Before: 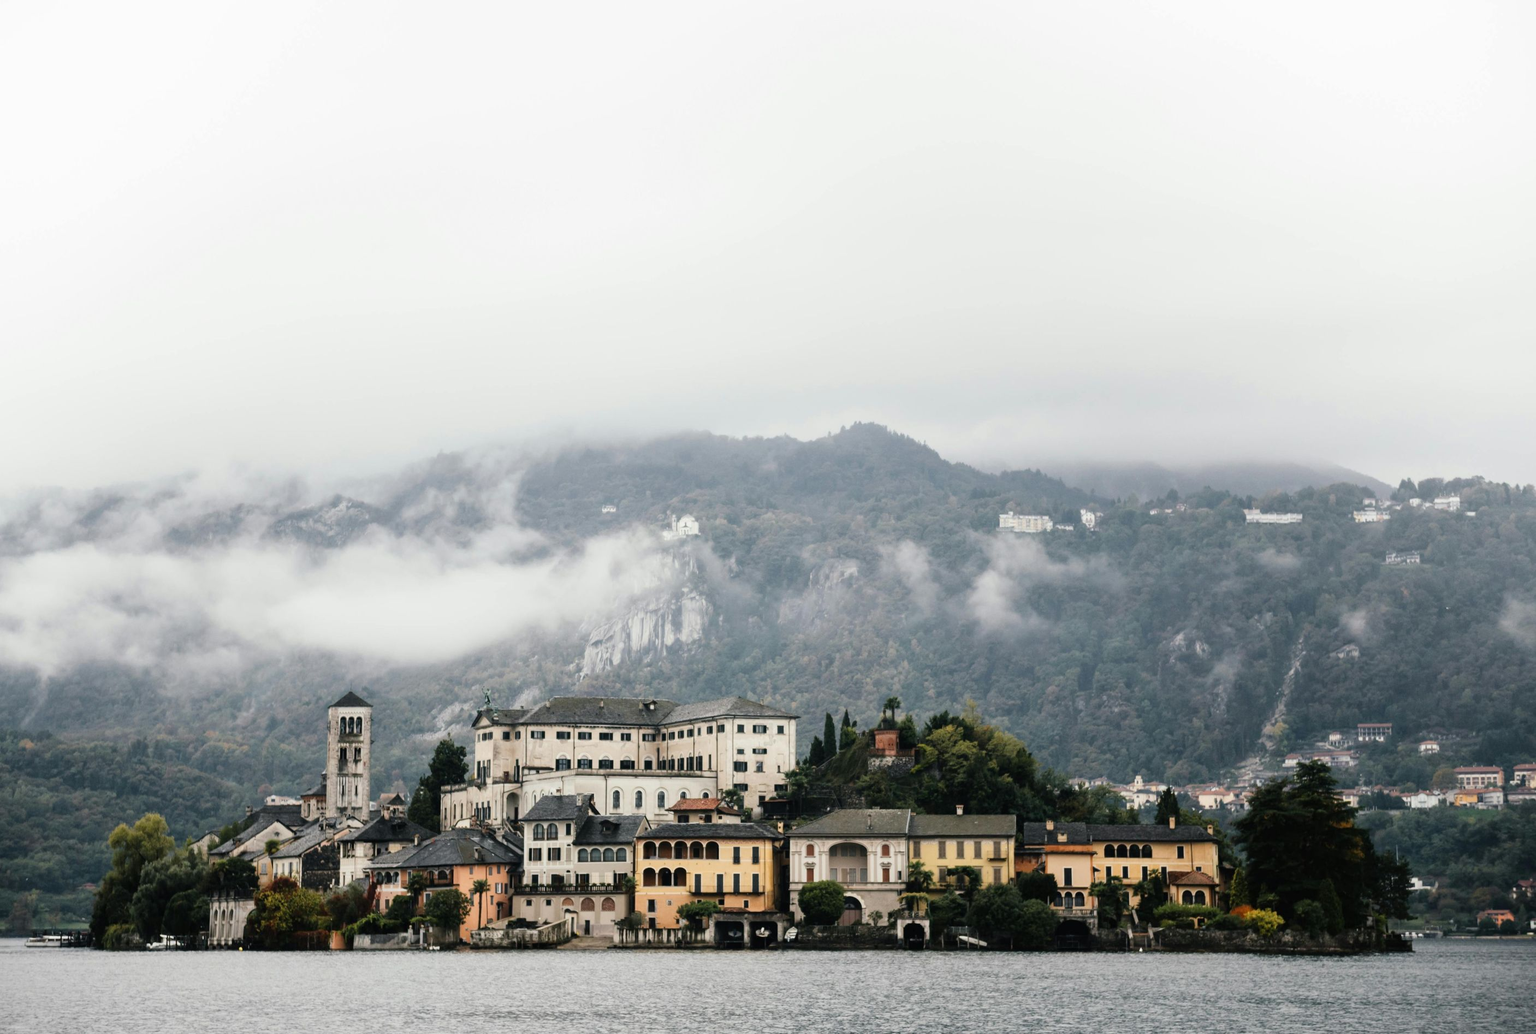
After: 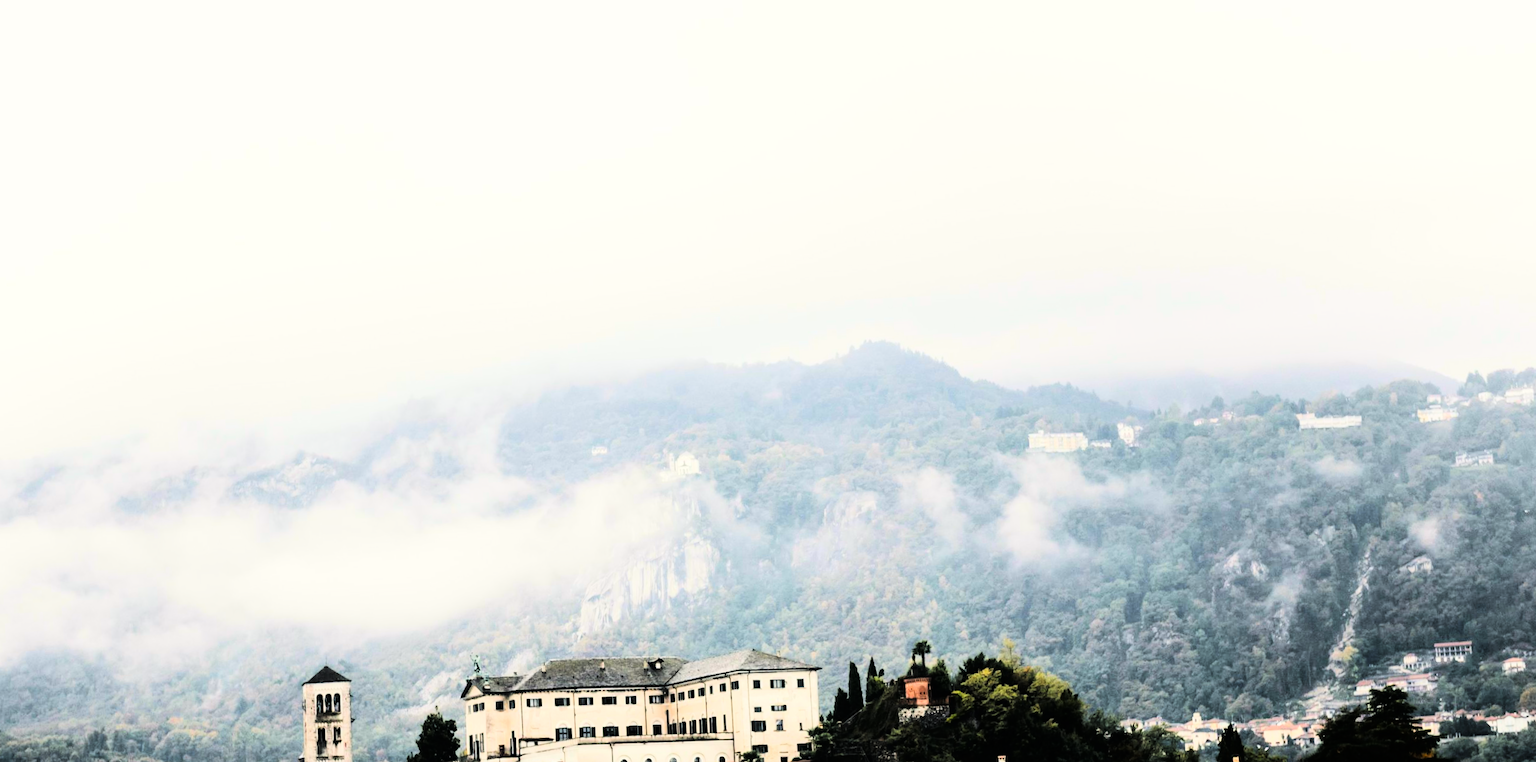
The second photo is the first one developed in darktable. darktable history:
tone curve: curves: ch0 [(0, 0) (0.16, 0.055) (0.506, 0.762) (1, 1.024)], color space Lab, linked channels, preserve colors none
rotate and perspective: rotation -3°, crop left 0.031, crop right 0.968, crop top 0.07, crop bottom 0.93
crop: left 2.737%, top 7.287%, right 3.421%, bottom 20.179%
color correction: highlights a* 0.816, highlights b* 2.78, saturation 1.1
